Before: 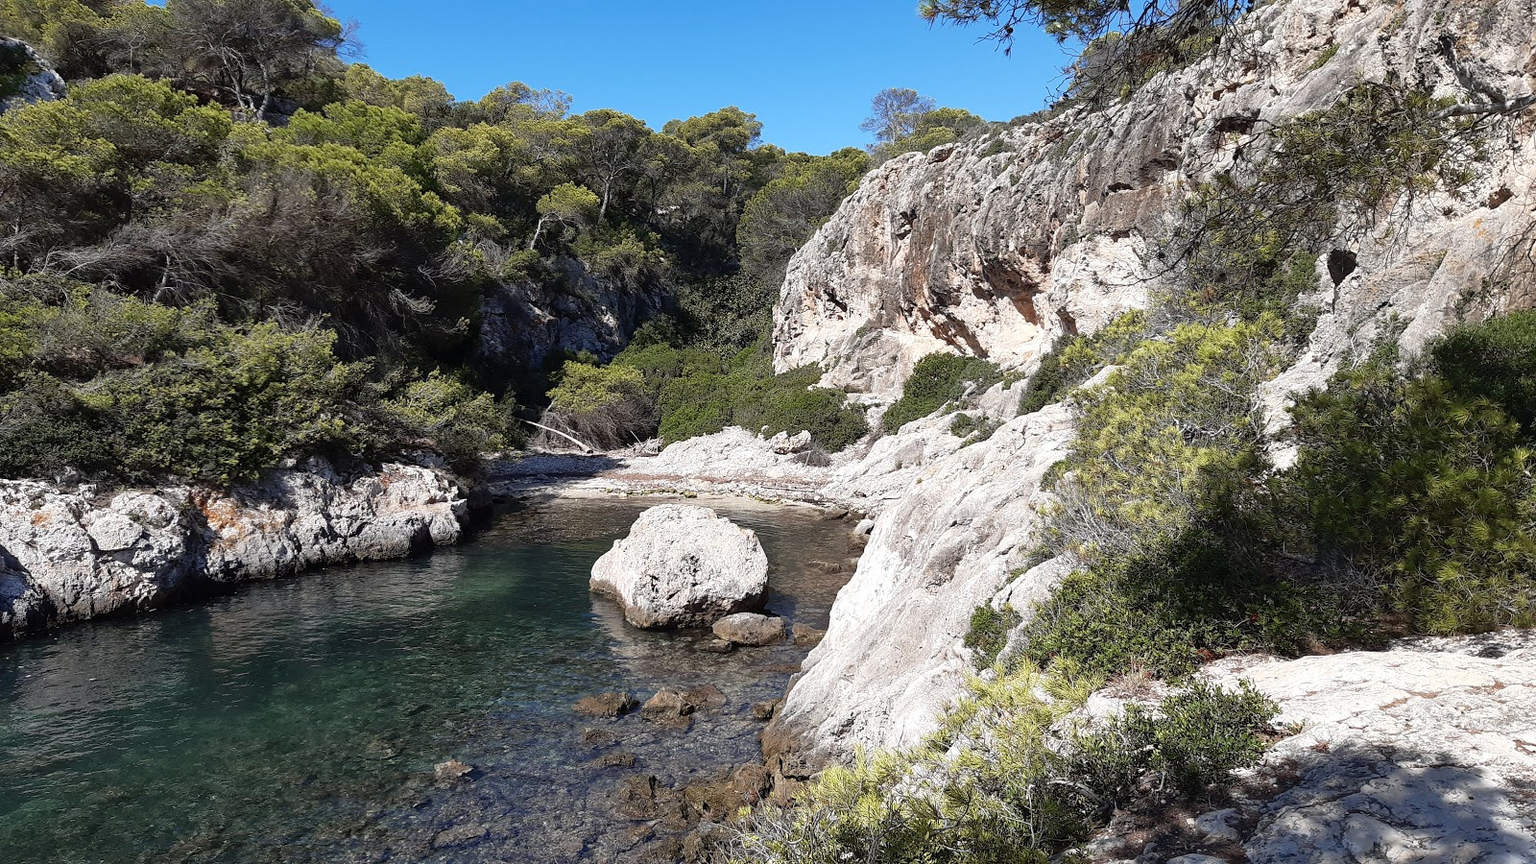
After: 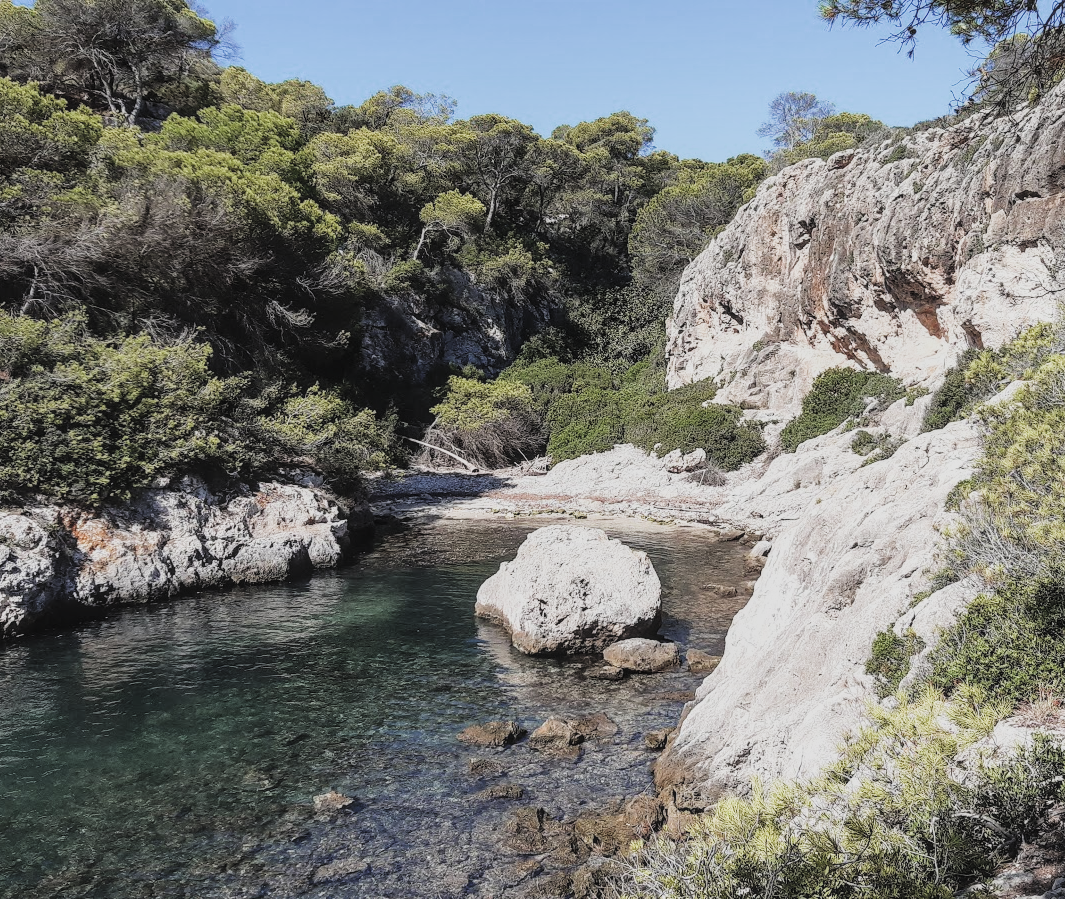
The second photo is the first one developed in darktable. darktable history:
crop and rotate: left 8.708%, right 24.682%
local contrast: on, module defaults
exposure: black level correction -0.014, exposure -0.188 EV
tone equalizer: -8 EV -0.714 EV, -7 EV -0.696 EV, -6 EV -0.611 EV, -5 EV -0.362 EV, -3 EV 0.379 EV, -2 EV 0.6 EV, -1 EV 0.7 EV, +0 EV 0.757 EV
filmic rgb: black relative exposure -7.65 EV, white relative exposure 4.56 EV, threshold 2.94 EV, hardness 3.61, color science v5 (2021), contrast in shadows safe, contrast in highlights safe, enable highlight reconstruction true
